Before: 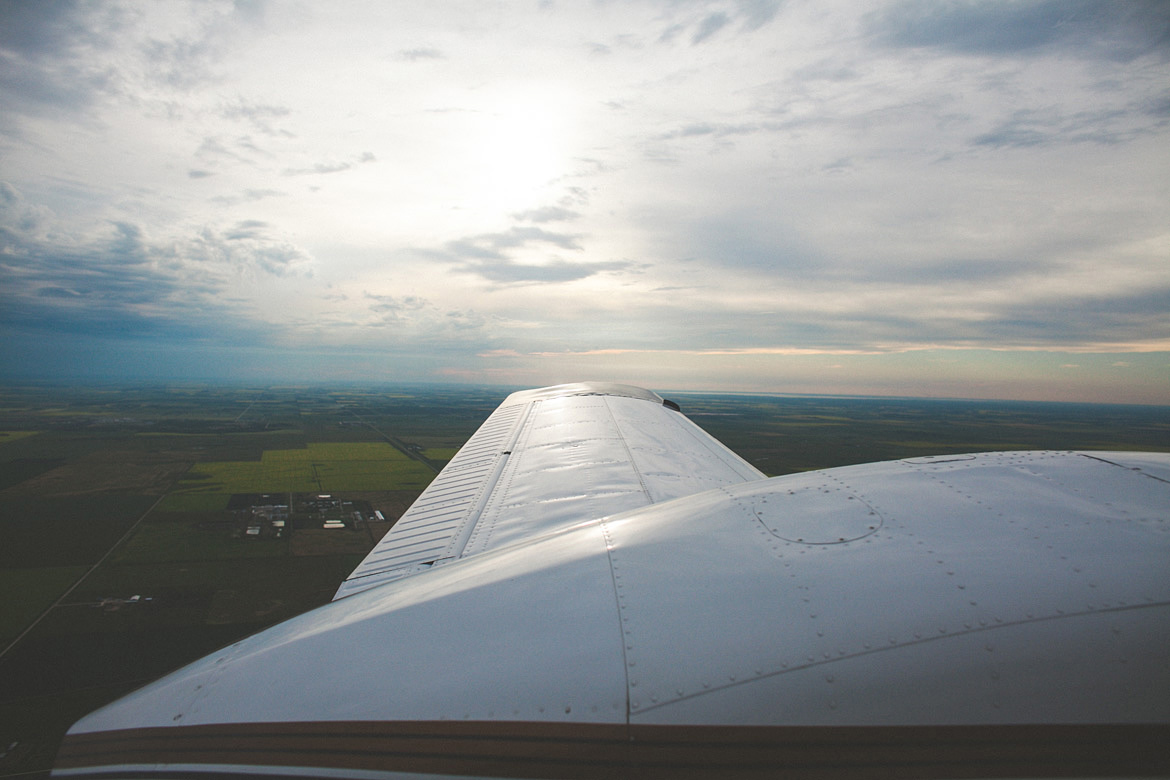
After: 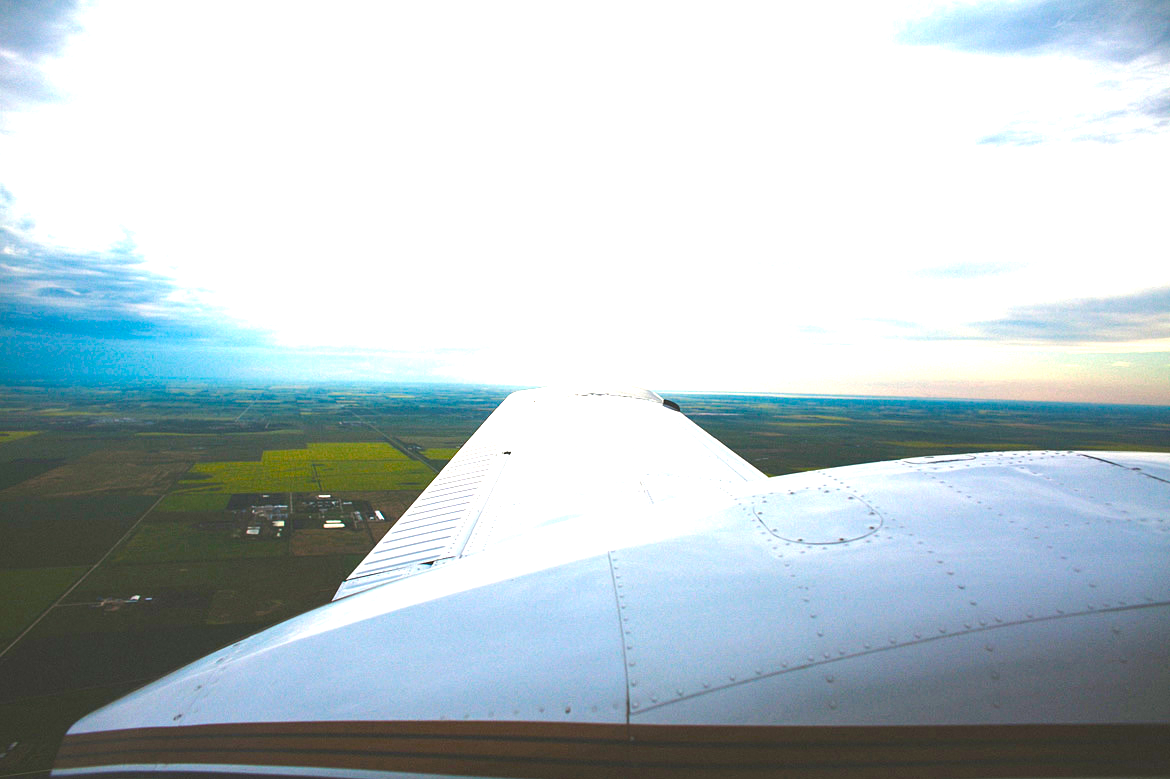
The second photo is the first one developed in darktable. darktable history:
crop: bottom 0.071%
color balance rgb: global offset › luminance -0.37%, perceptual saturation grading › highlights -17.77%, perceptual saturation grading › mid-tones 33.1%, perceptual saturation grading › shadows 50.52%, perceptual brilliance grading › highlights 20%, perceptual brilliance grading › mid-tones 20%, perceptual brilliance grading › shadows -20%, global vibrance 50%
exposure: black level correction 0, exposure 0.9 EV, compensate highlight preservation false
